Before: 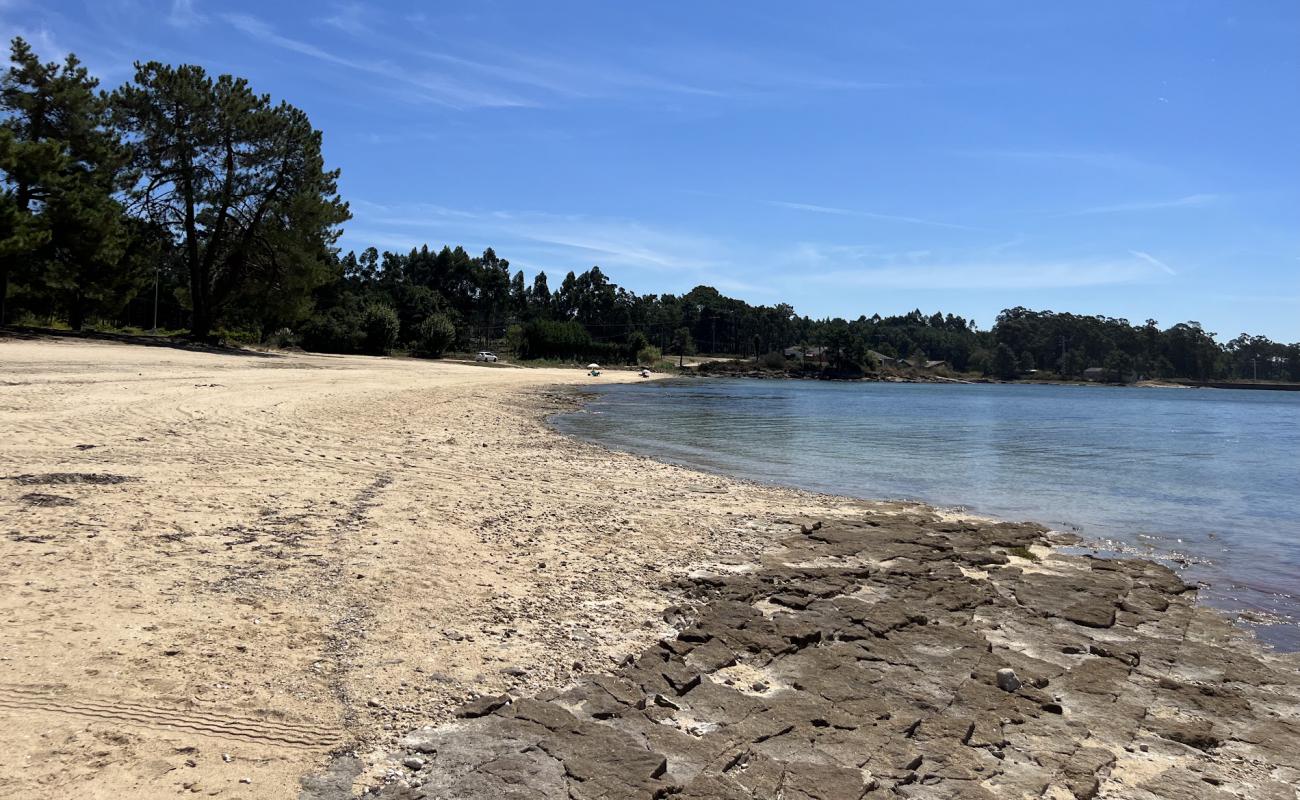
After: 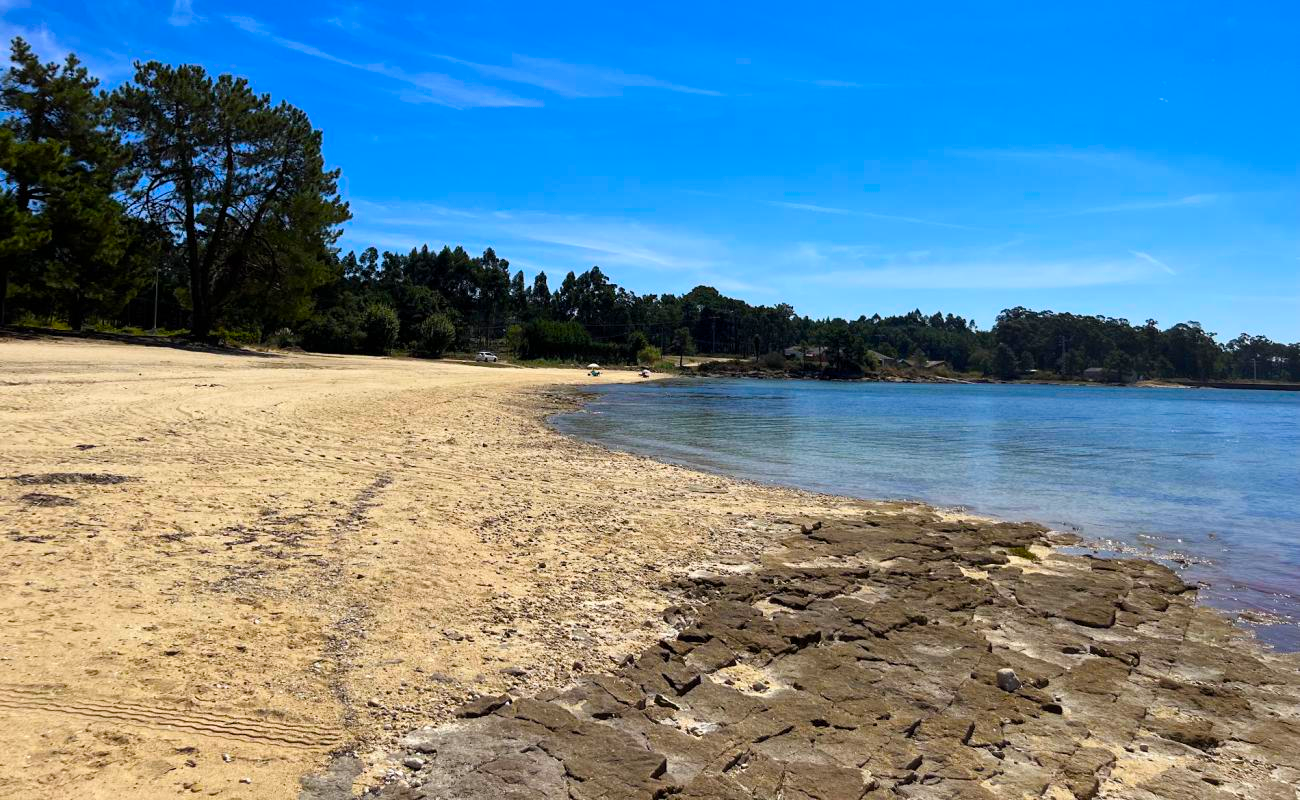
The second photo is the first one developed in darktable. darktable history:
color balance rgb: linear chroma grading › shadows 10.586%, linear chroma grading › highlights 10.243%, linear chroma grading › global chroma 15.624%, linear chroma grading › mid-tones 14.672%, perceptual saturation grading › global saturation 31.146%
